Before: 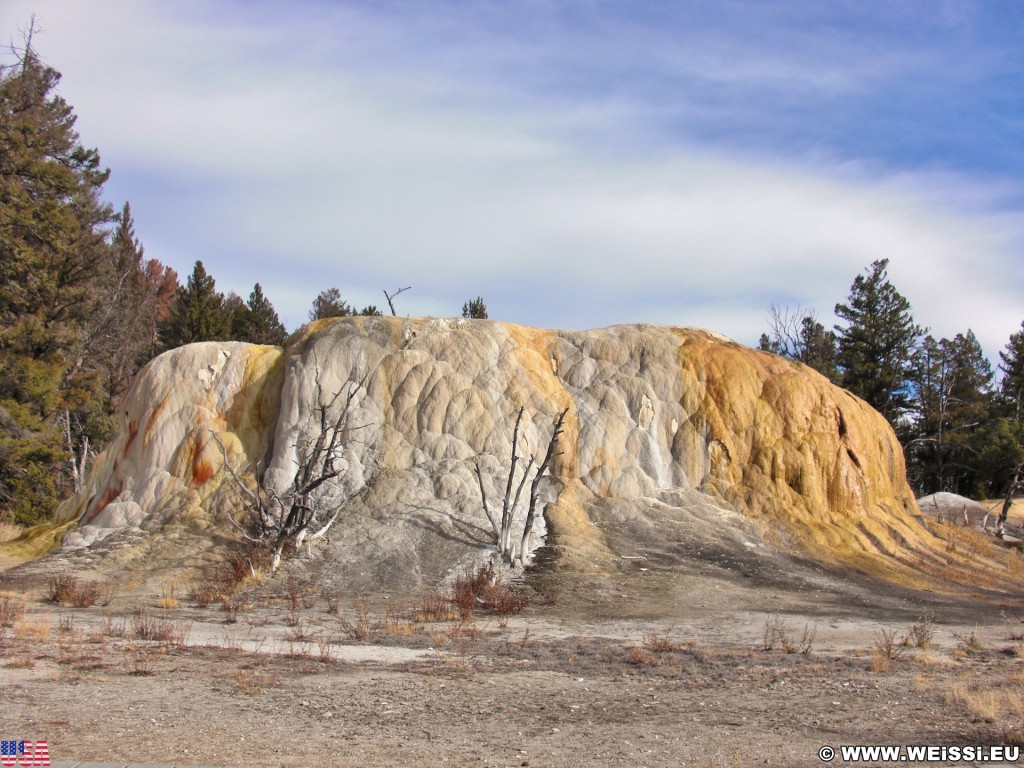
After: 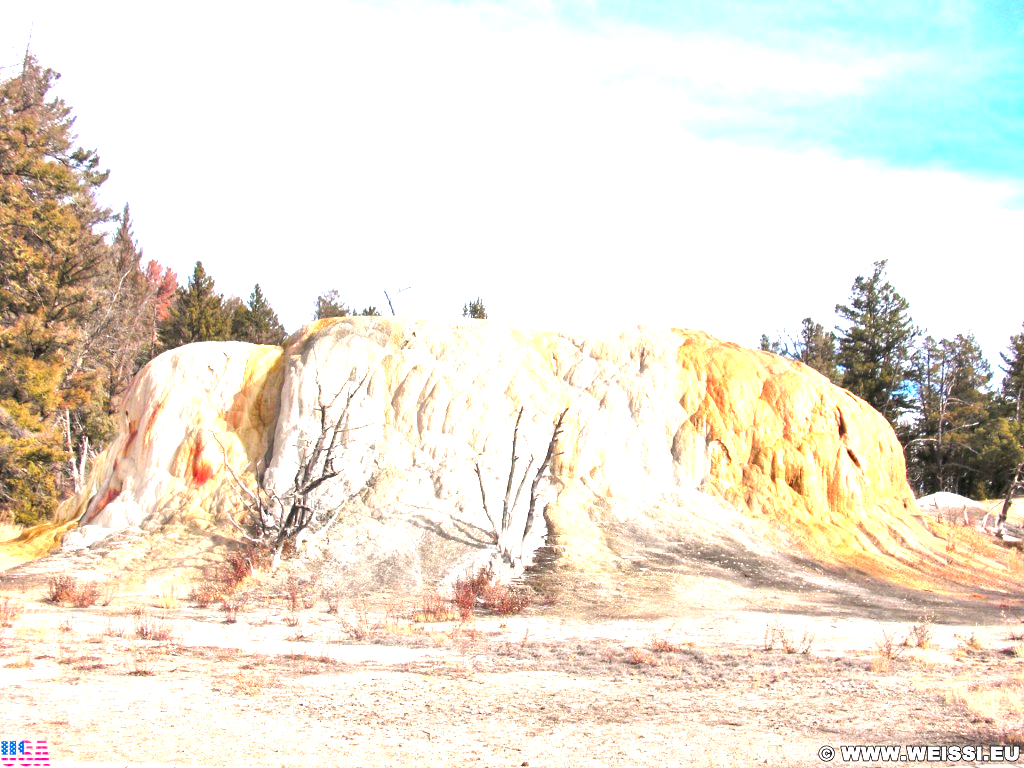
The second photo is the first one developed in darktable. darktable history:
color zones: curves: ch1 [(0.239, 0.552) (0.75, 0.5)]; ch2 [(0.25, 0.462) (0.749, 0.457)]
exposure: black level correction 0, exposure 1.943 EV, compensate highlight preservation false
